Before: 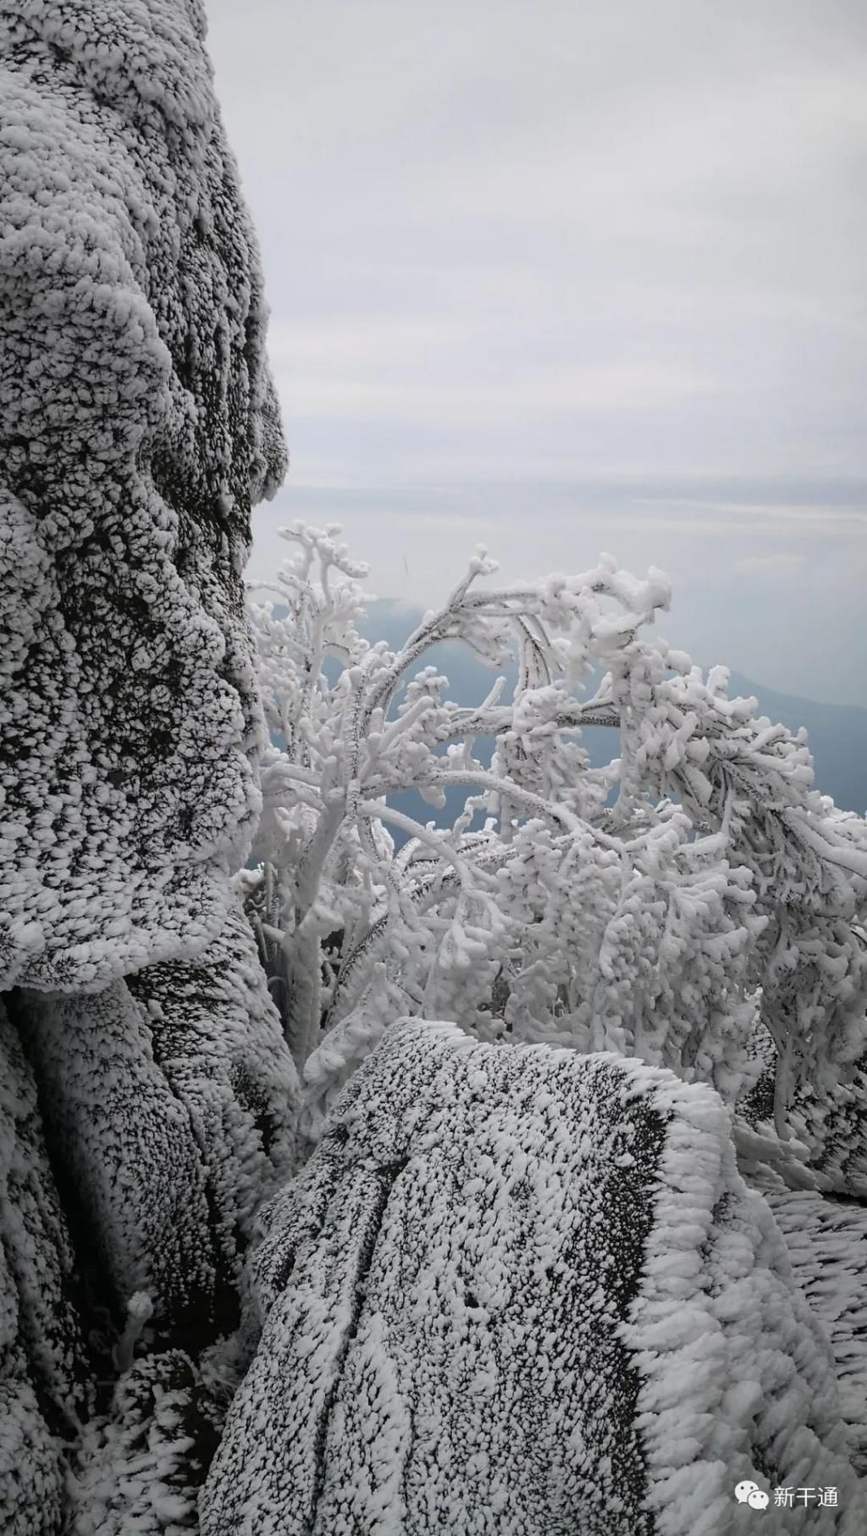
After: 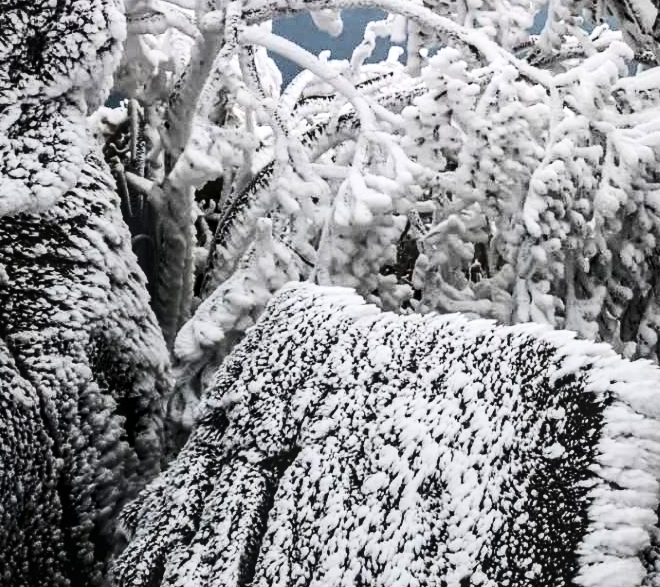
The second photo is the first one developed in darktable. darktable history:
contrast brightness saturation: contrast 0.48, saturation -0.104
tone equalizer: -8 EV -0.384 EV, -7 EV -0.377 EV, -6 EV -0.317 EV, -5 EV -0.203 EV, -3 EV 0.214 EV, -2 EV 0.348 EV, -1 EV 0.383 EV, +0 EV 0.391 EV, edges refinement/feathering 500, mask exposure compensation -1.57 EV, preserve details no
local contrast: on, module defaults
crop: left 18.038%, top 50.69%, right 17.467%, bottom 16.897%
velvia: on, module defaults
